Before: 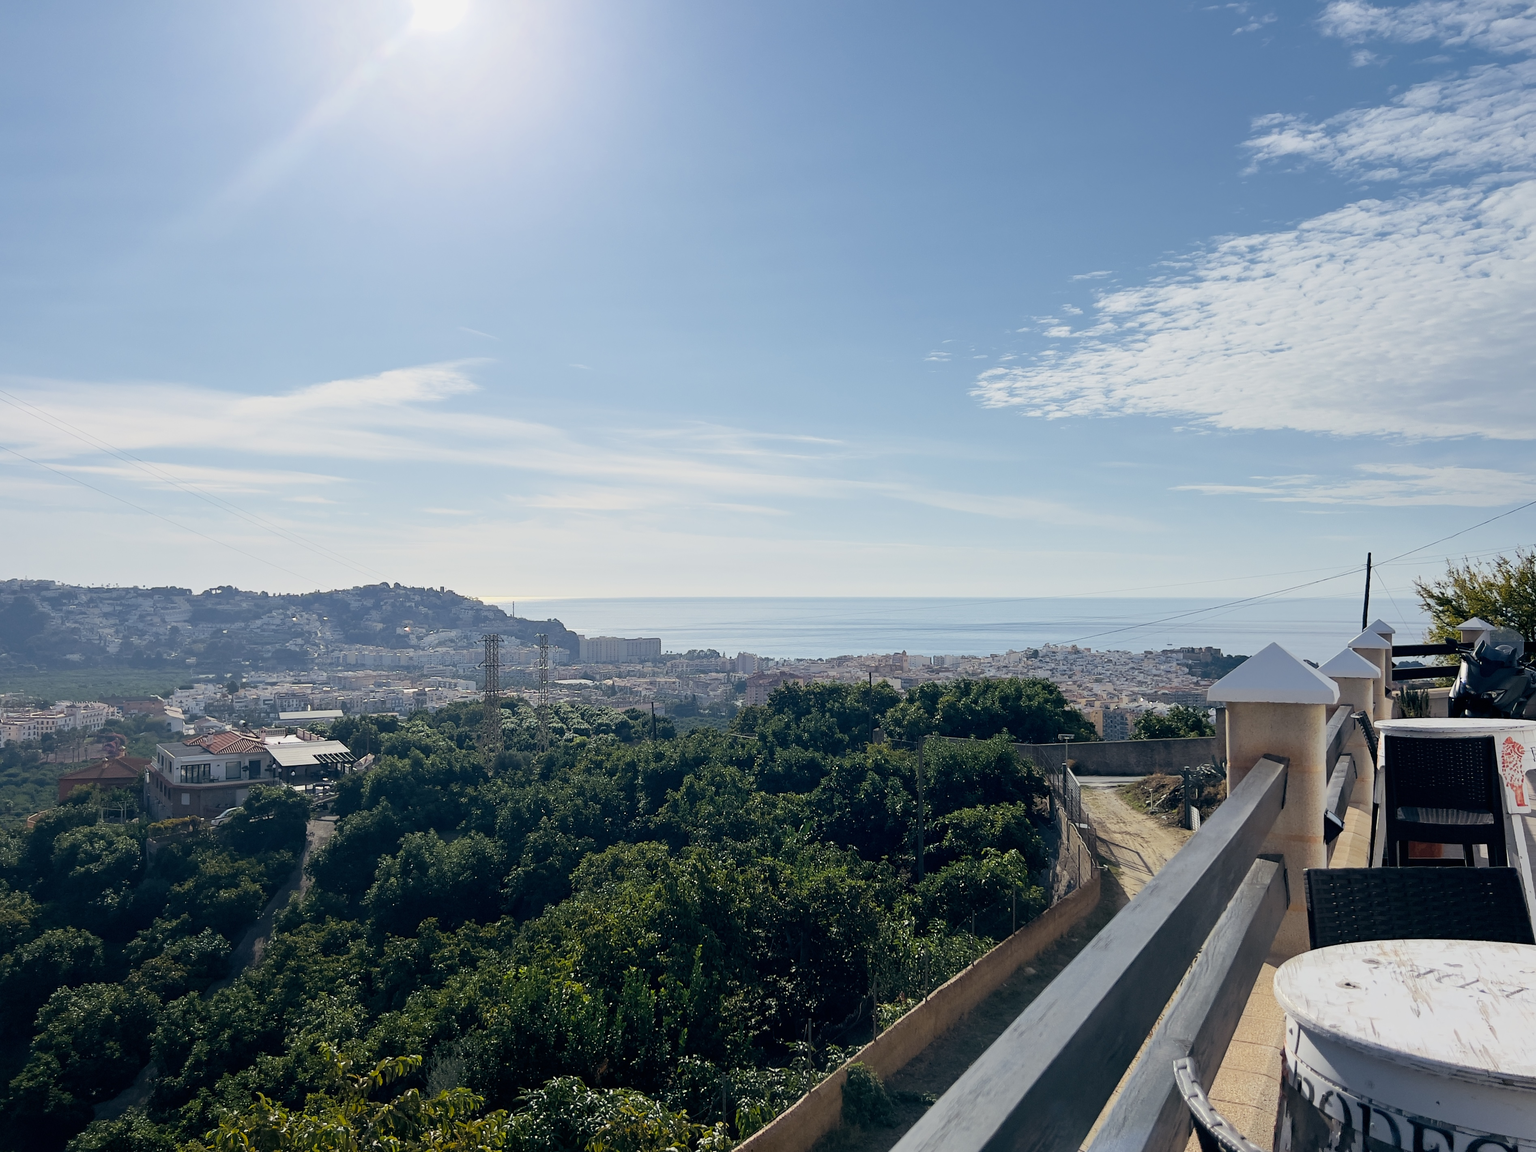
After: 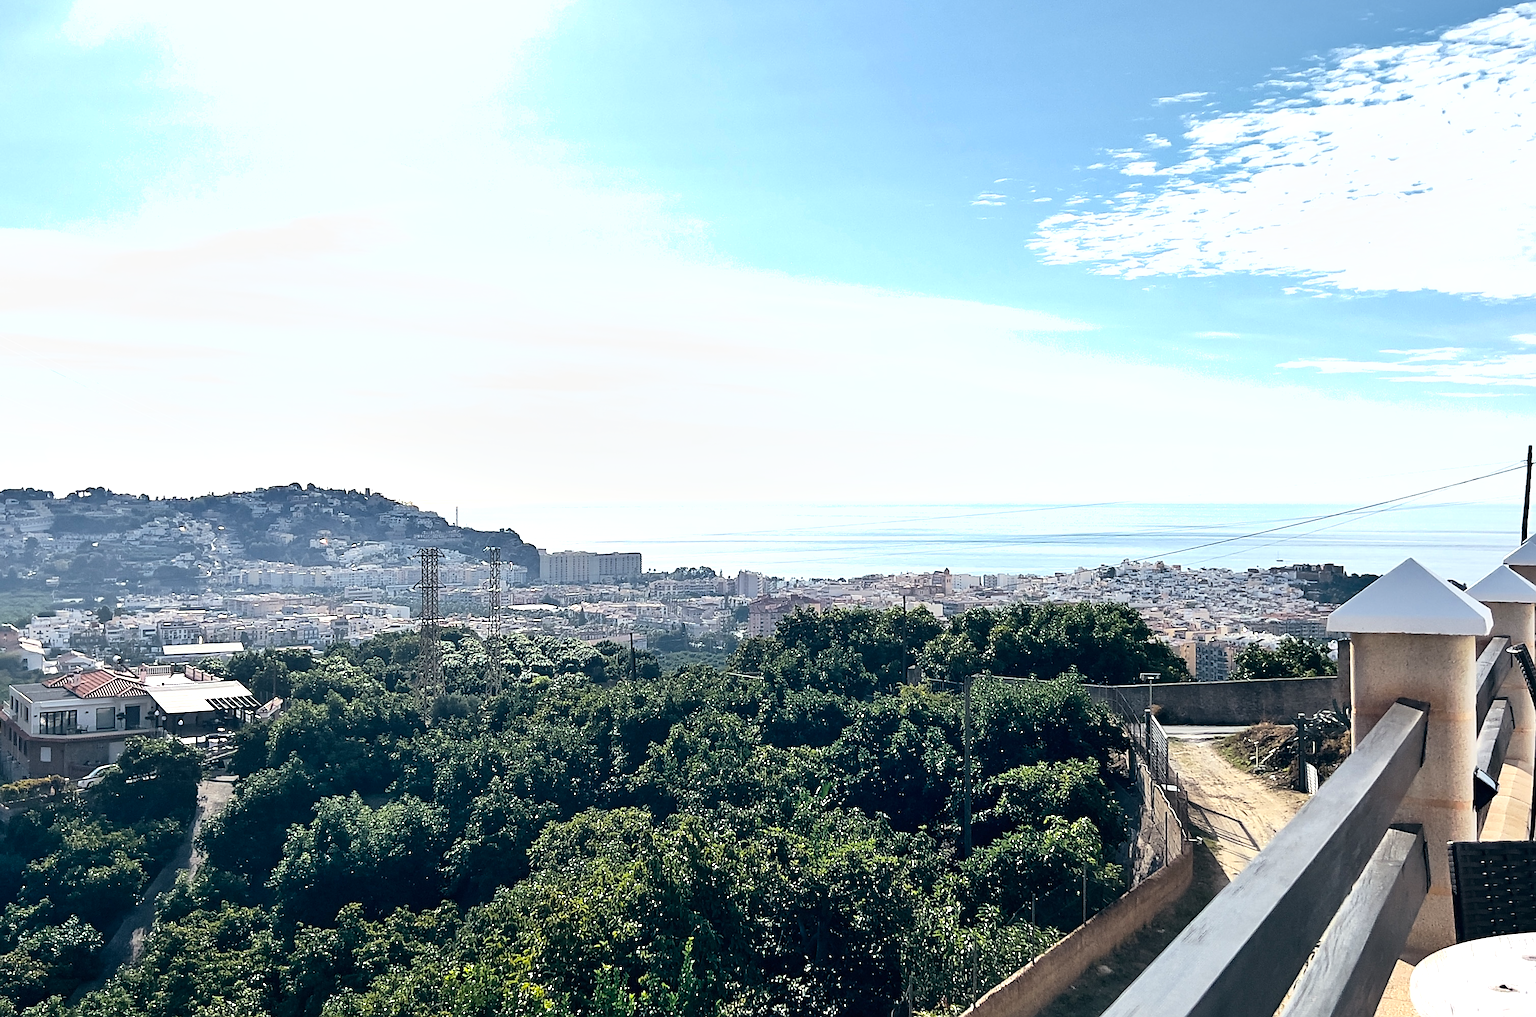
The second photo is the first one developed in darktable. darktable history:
shadows and highlights: low approximation 0.01, soften with gaussian
crop: left 9.726%, top 17.152%, right 10.513%, bottom 12.408%
sharpen: on, module defaults
exposure: exposure 0.602 EV, compensate exposure bias true, compensate highlight preservation false
contrast brightness saturation: contrast 0.107, saturation -0.163
tone equalizer: -8 EV -0.387 EV, -7 EV -0.405 EV, -6 EV -0.339 EV, -5 EV -0.201 EV, -3 EV 0.228 EV, -2 EV 0.354 EV, -1 EV 0.379 EV, +0 EV 0.425 EV, edges refinement/feathering 500, mask exposure compensation -1.57 EV, preserve details no
